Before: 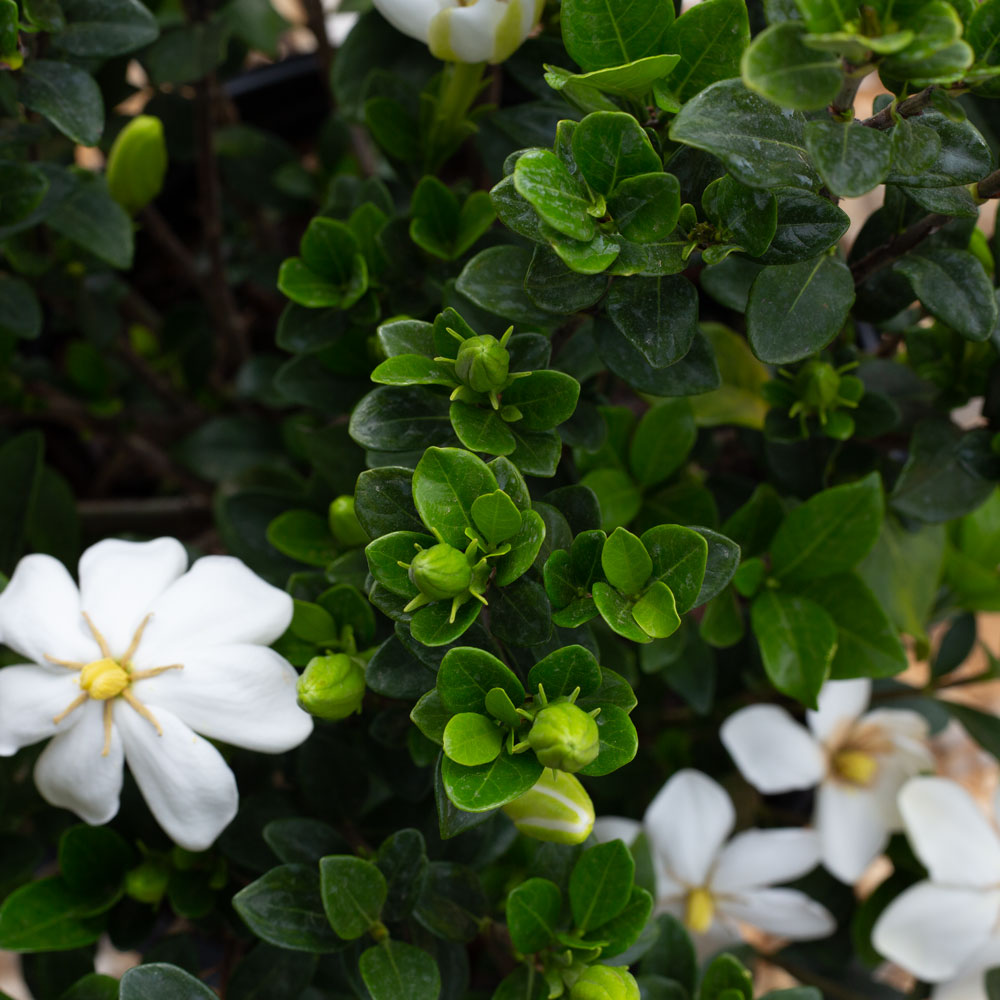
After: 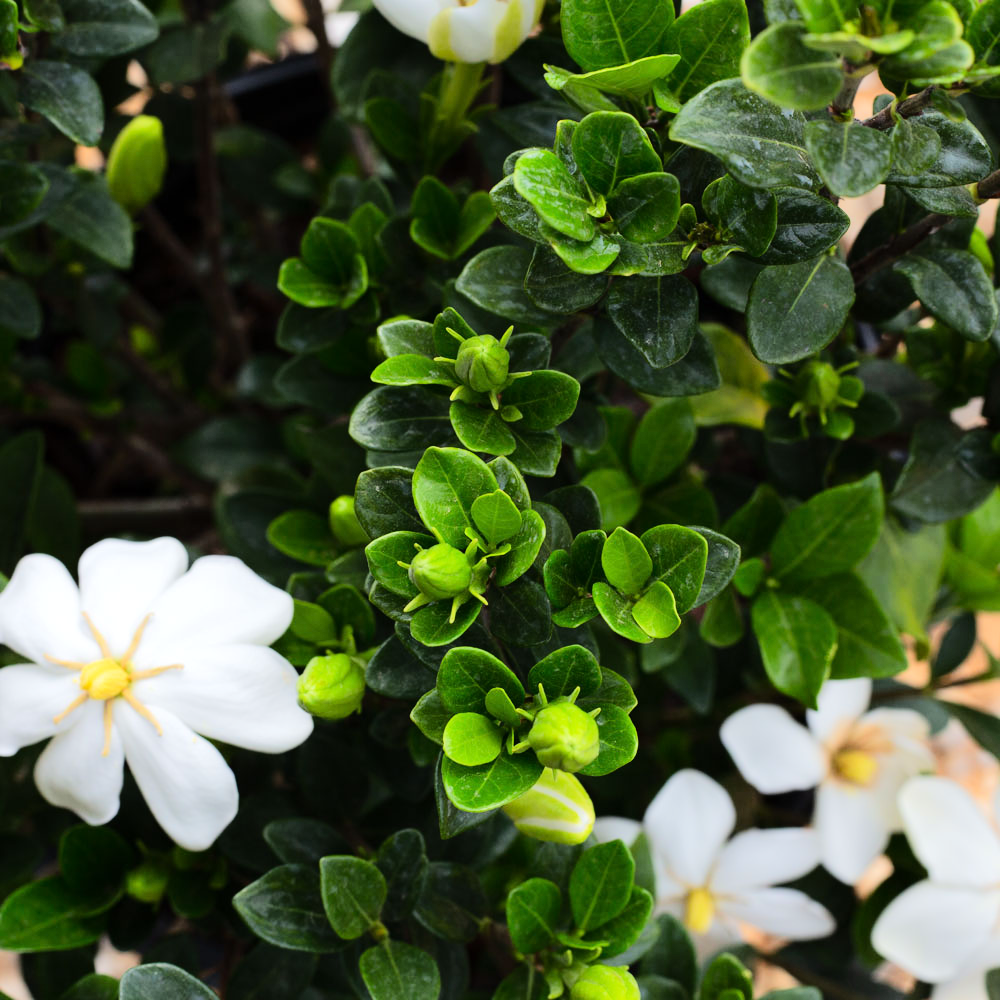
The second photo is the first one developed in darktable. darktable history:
tone equalizer: -7 EV 0.142 EV, -6 EV 0.602 EV, -5 EV 1.13 EV, -4 EV 1.3 EV, -3 EV 1.15 EV, -2 EV 0.6 EV, -1 EV 0.153 EV, edges refinement/feathering 500, mask exposure compensation -1.57 EV, preserve details no
